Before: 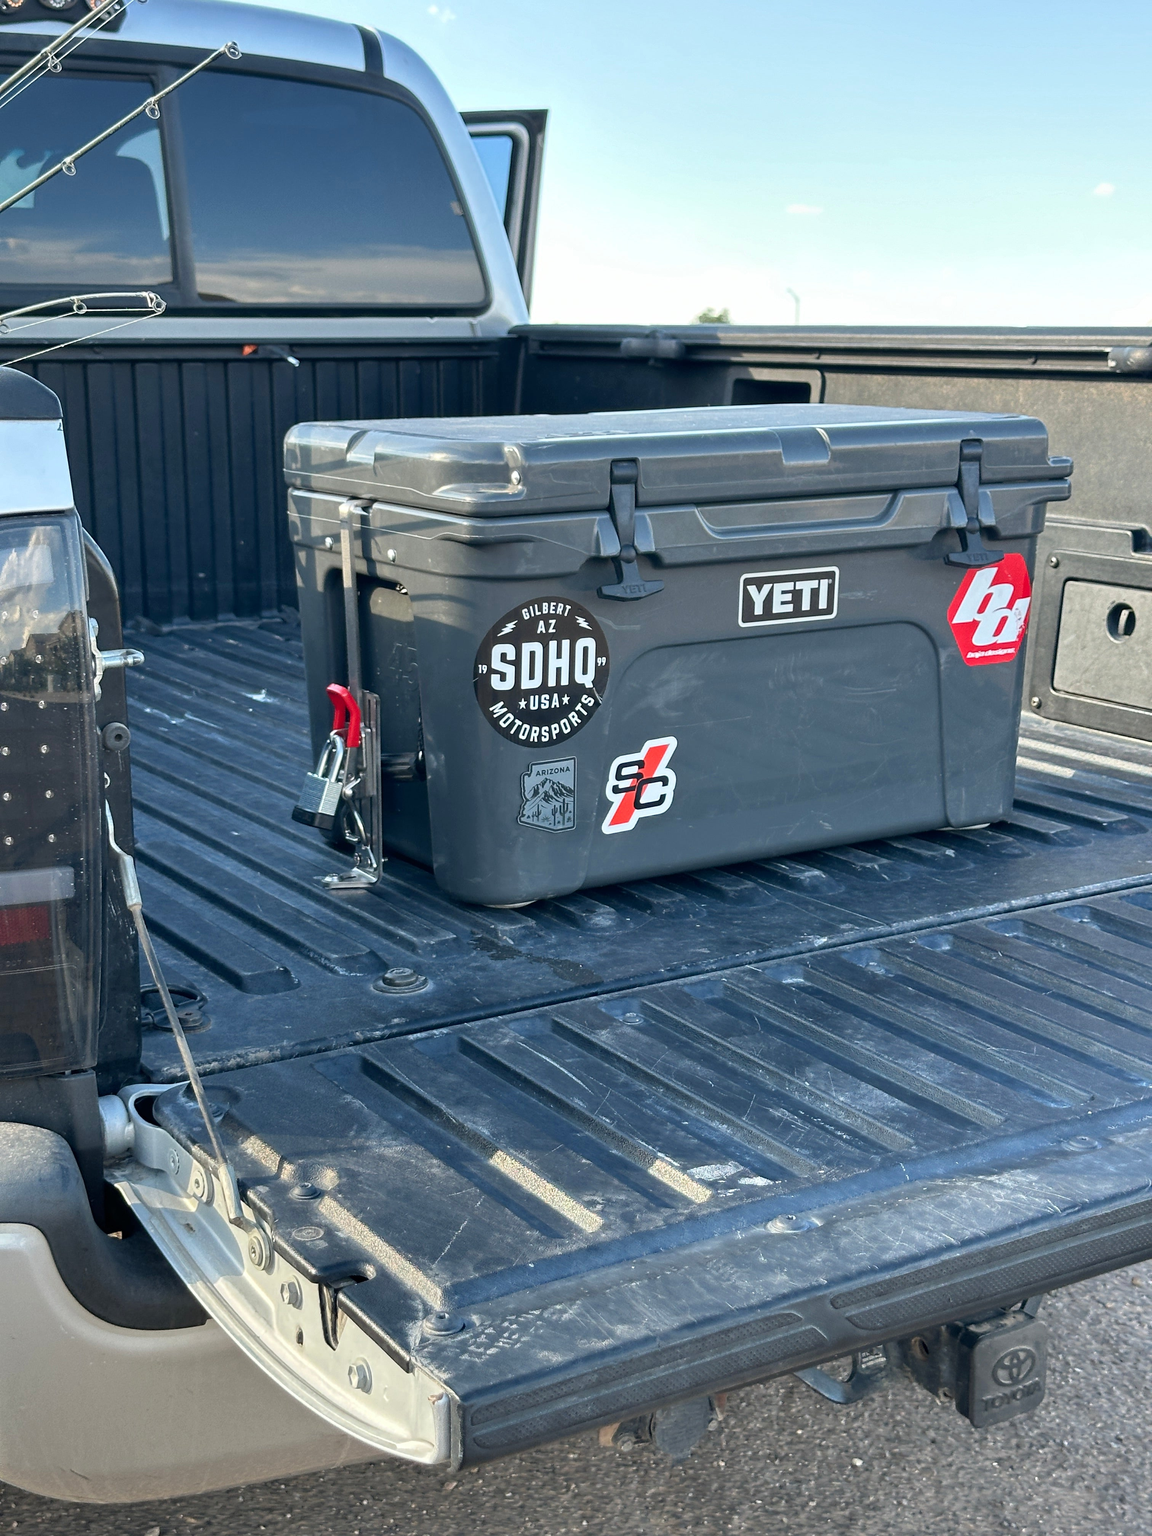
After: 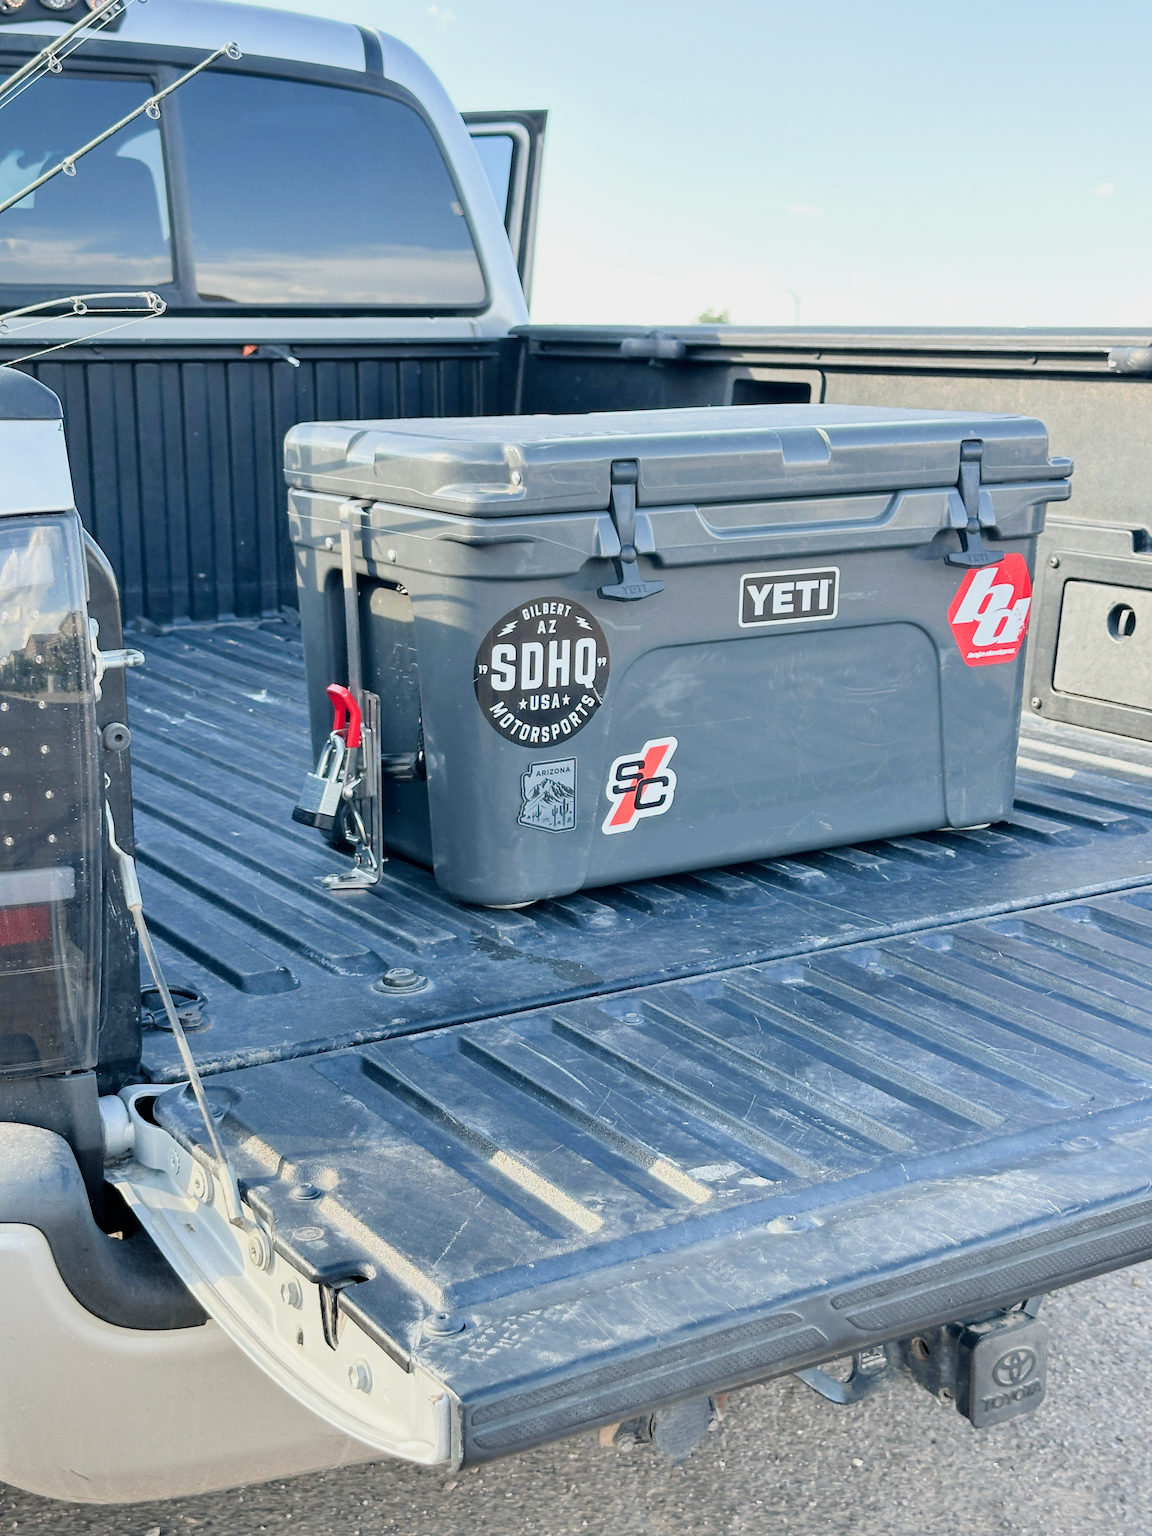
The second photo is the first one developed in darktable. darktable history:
exposure: black level correction 0, exposure 1.1 EV, compensate highlight preservation false
filmic rgb: black relative exposure -7.32 EV, white relative exposure 5.09 EV, hardness 3.2
